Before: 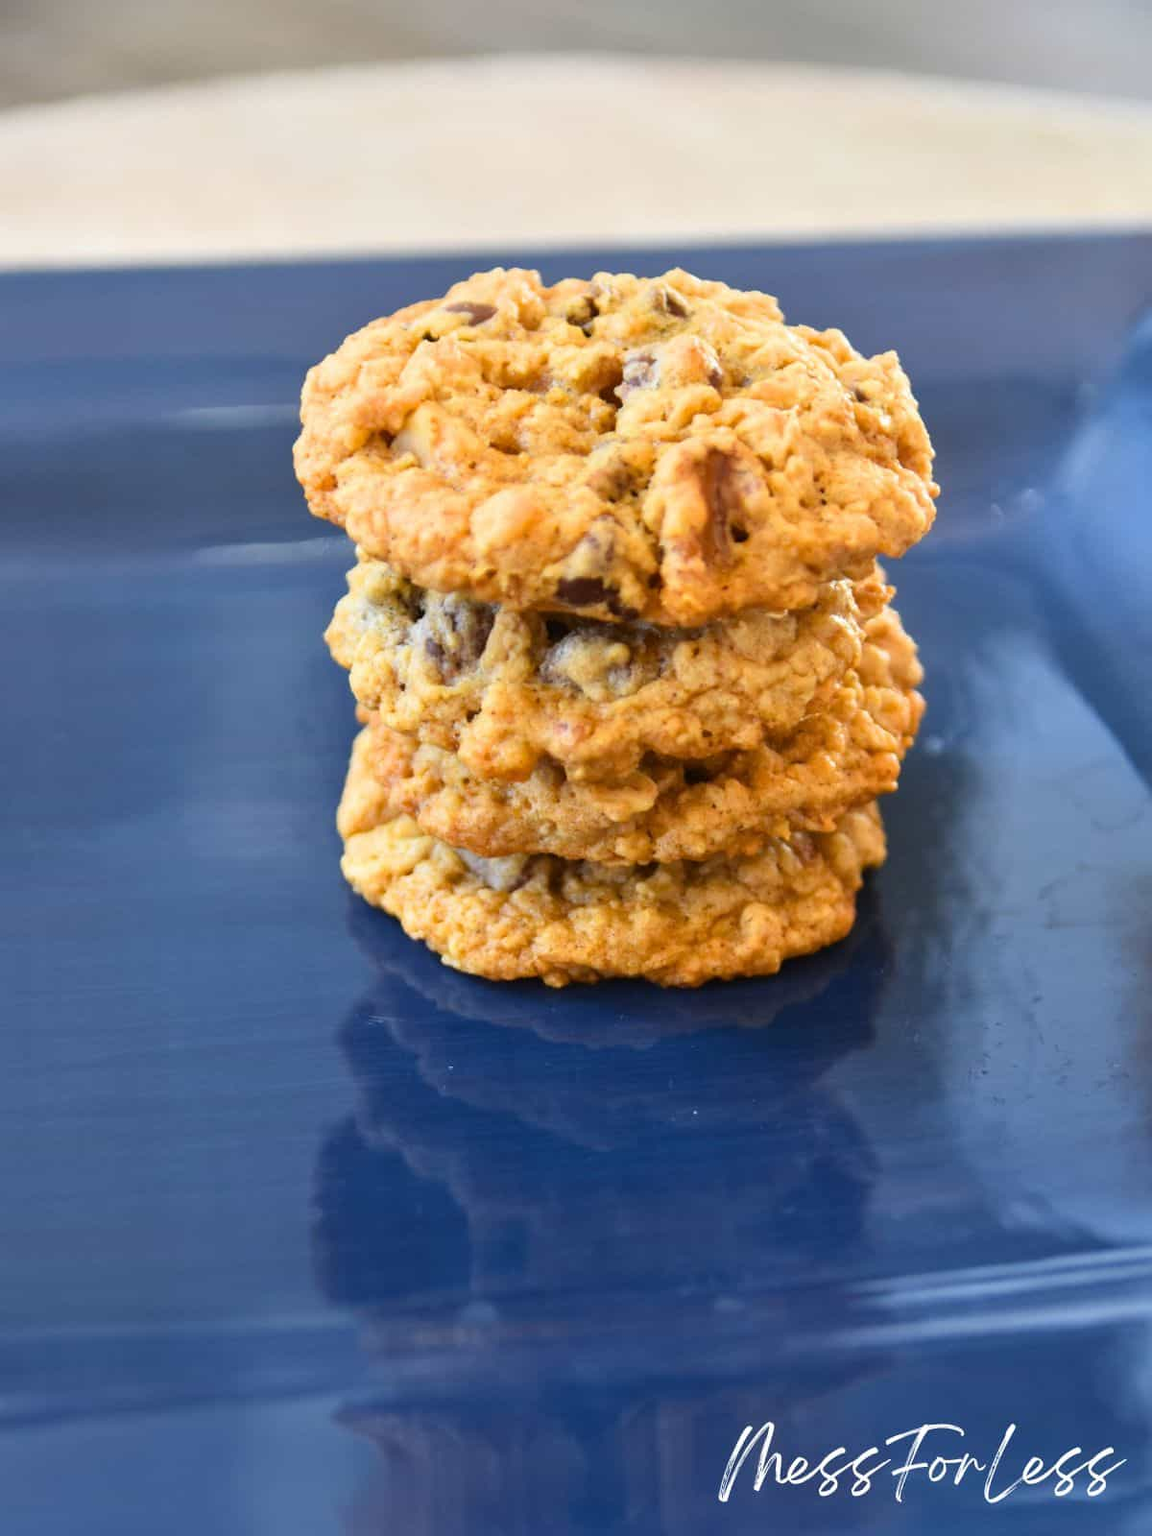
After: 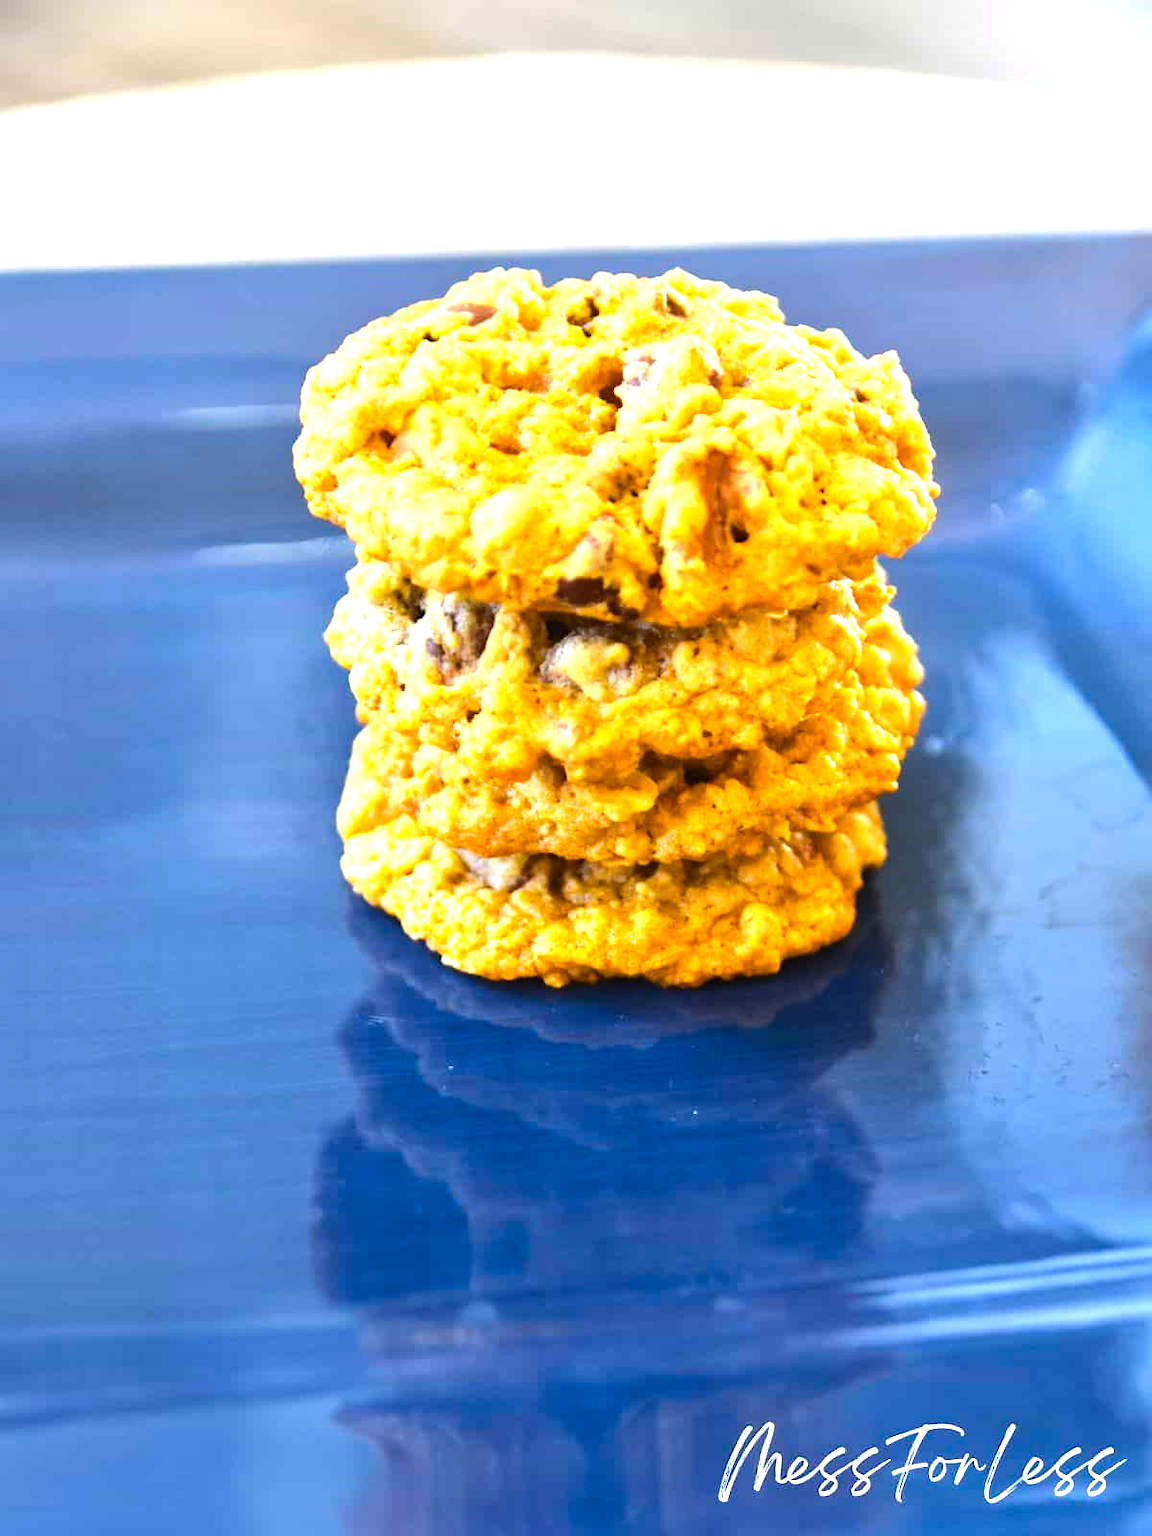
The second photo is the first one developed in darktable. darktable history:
exposure: exposure 0.781 EV, compensate highlight preservation false
color balance rgb: perceptual saturation grading › global saturation 20%, global vibrance 20%
tone equalizer: -8 EV -0.417 EV, -7 EV -0.389 EV, -6 EV -0.333 EV, -5 EV -0.222 EV, -3 EV 0.222 EV, -2 EV 0.333 EV, -1 EV 0.389 EV, +0 EV 0.417 EV, edges refinement/feathering 500, mask exposure compensation -1.57 EV, preserve details no
